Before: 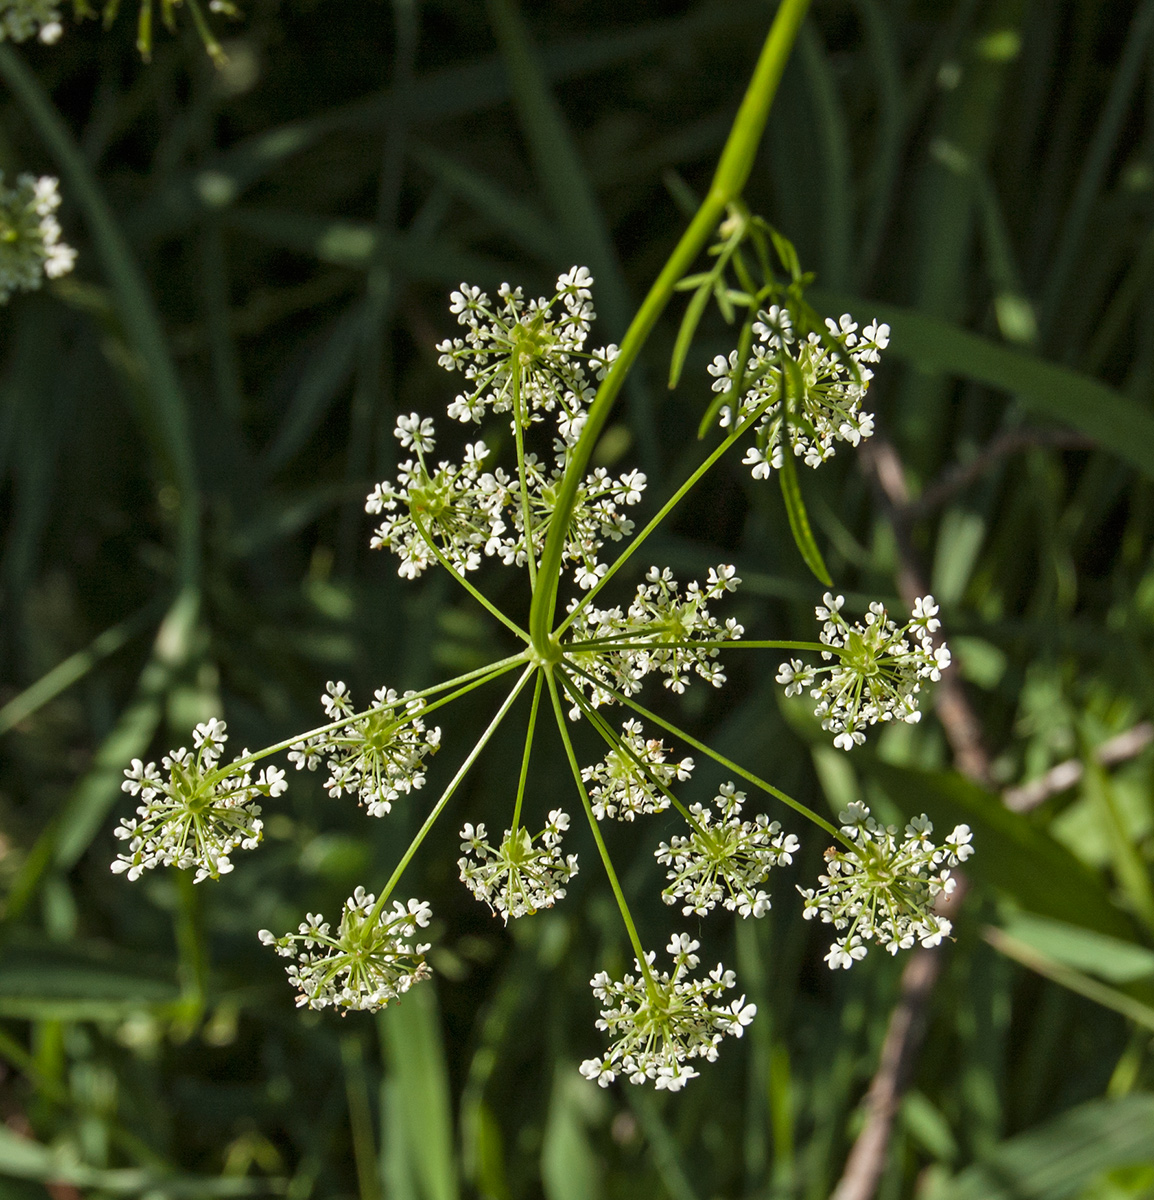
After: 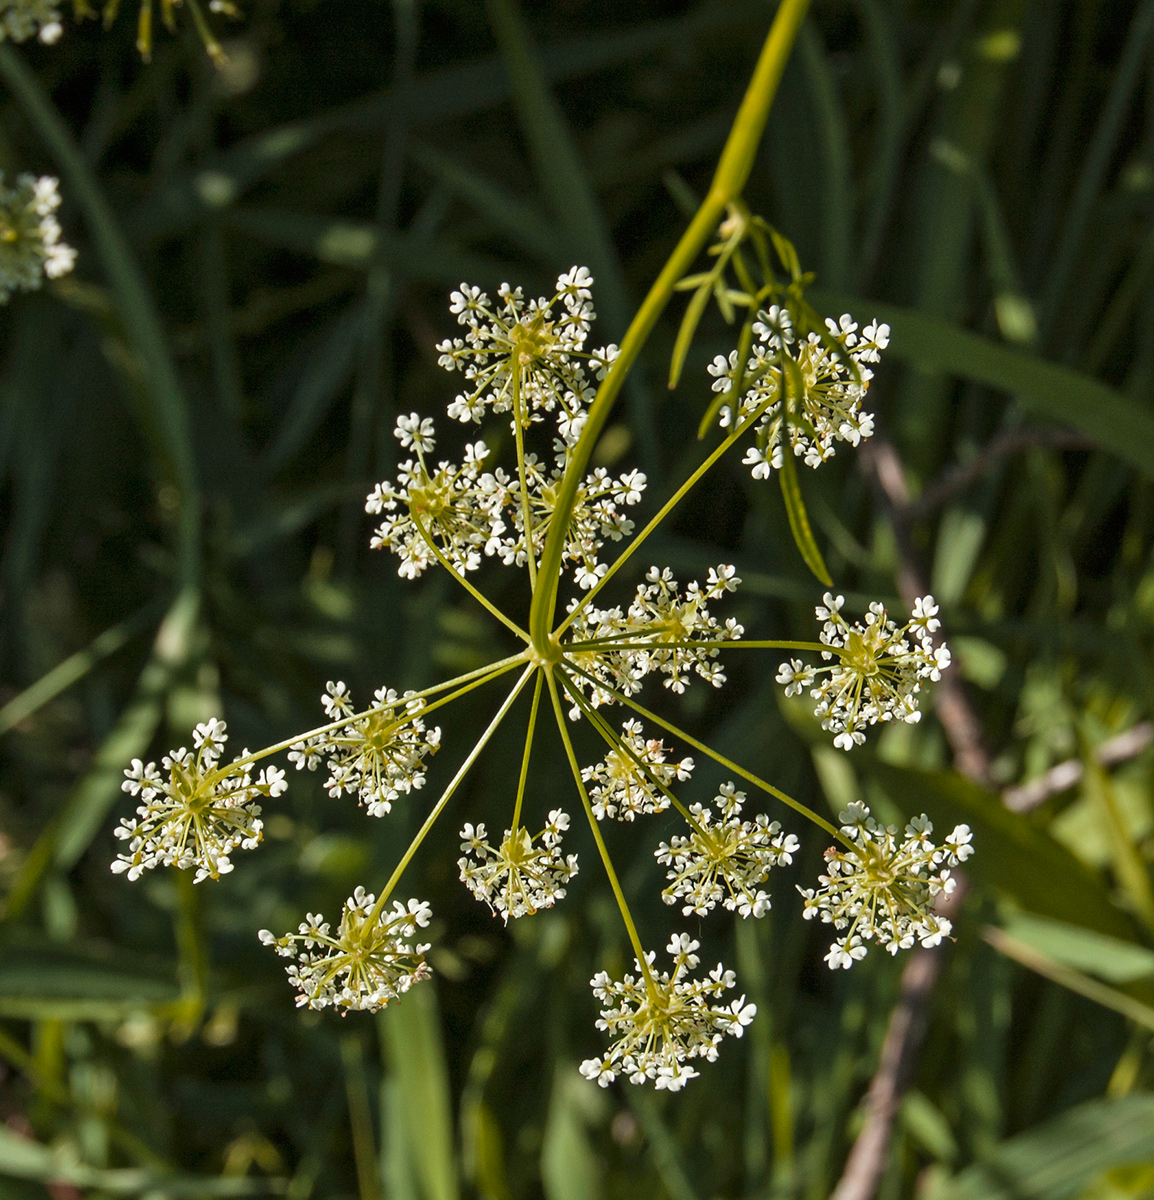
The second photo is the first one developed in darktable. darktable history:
color zones: curves: ch1 [(0, 0.469) (0.072, 0.457) (0.243, 0.494) (0.429, 0.5) (0.571, 0.5) (0.714, 0.5) (0.857, 0.5) (1, 0.469)]; ch2 [(0, 0.499) (0.143, 0.467) (0.242, 0.436) (0.429, 0.493) (0.571, 0.5) (0.714, 0.5) (0.857, 0.5) (1, 0.499)]
